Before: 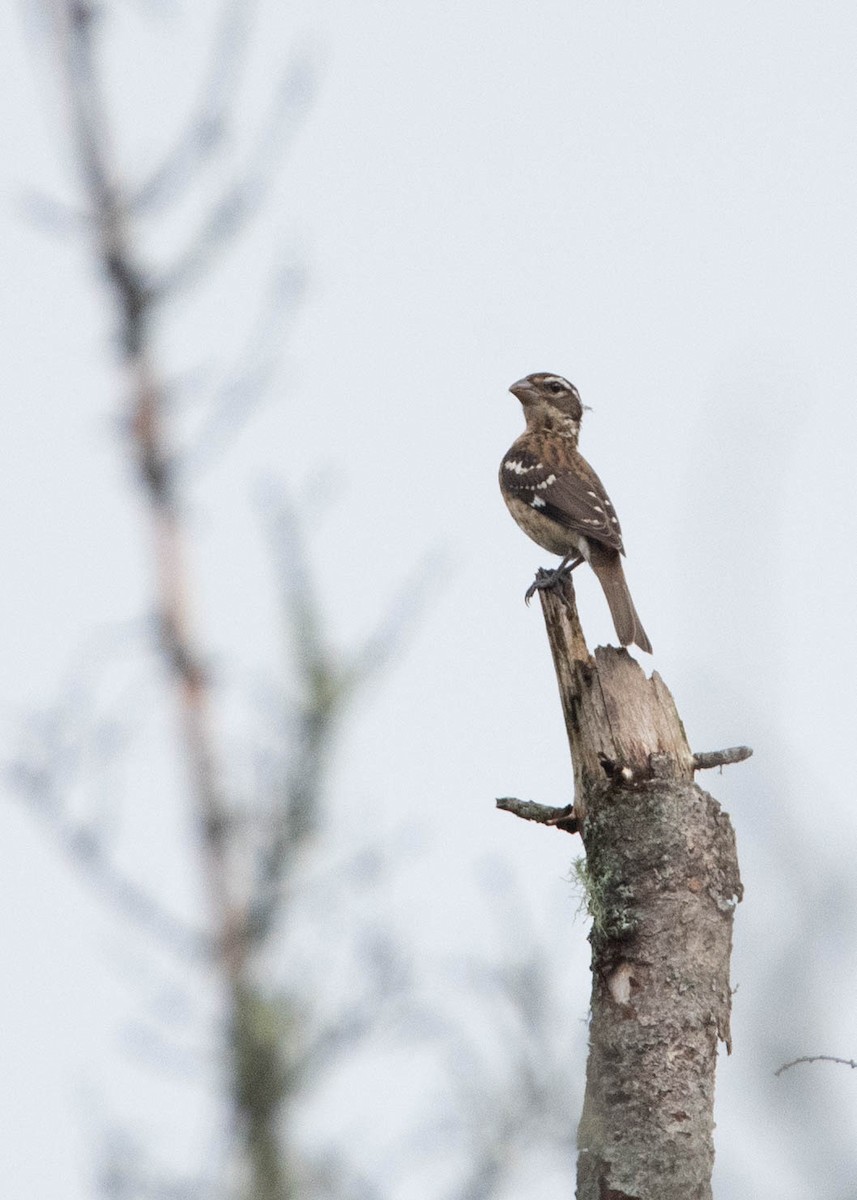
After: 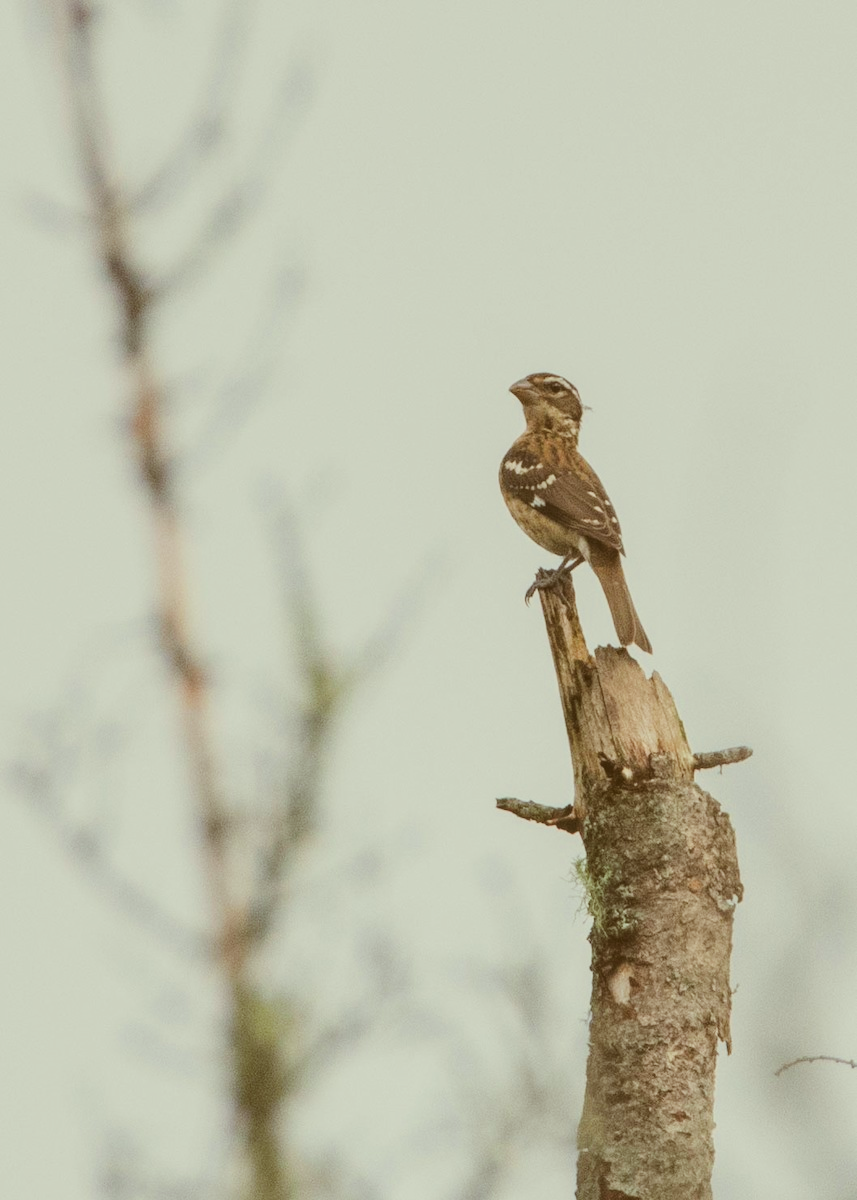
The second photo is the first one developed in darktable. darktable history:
local contrast: on, module defaults
exposure: black level correction -0.039, exposure 0.065 EV, compensate exposure bias true, compensate highlight preservation false
color correction: highlights a* -6.21, highlights b* 9.22, shadows a* 10.24, shadows b* 23.45
color balance rgb: shadows lift › chroma 0.743%, shadows lift › hue 115.98°, perceptual saturation grading › global saturation 31.193%, perceptual brilliance grading › global brilliance 2.939%, perceptual brilliance grading › highlights -2.313%, perceptual brilliance grading › shadows 3.832%, global vibrance 20%
filmic rgb: black relative exposure -7.65 EV, white relative exposure 4.56 EV, hardness 3.61, contrast 1.06
